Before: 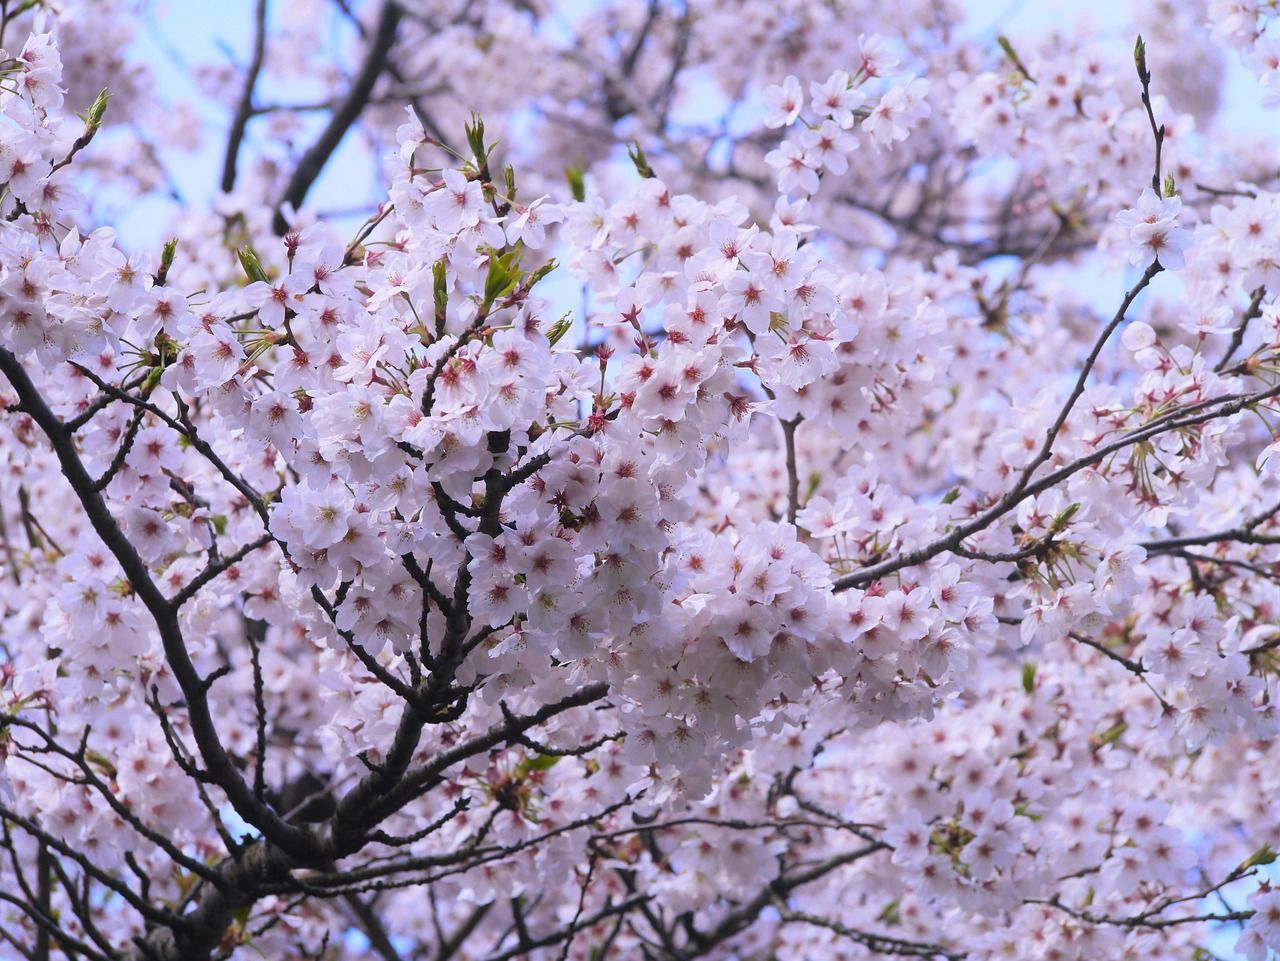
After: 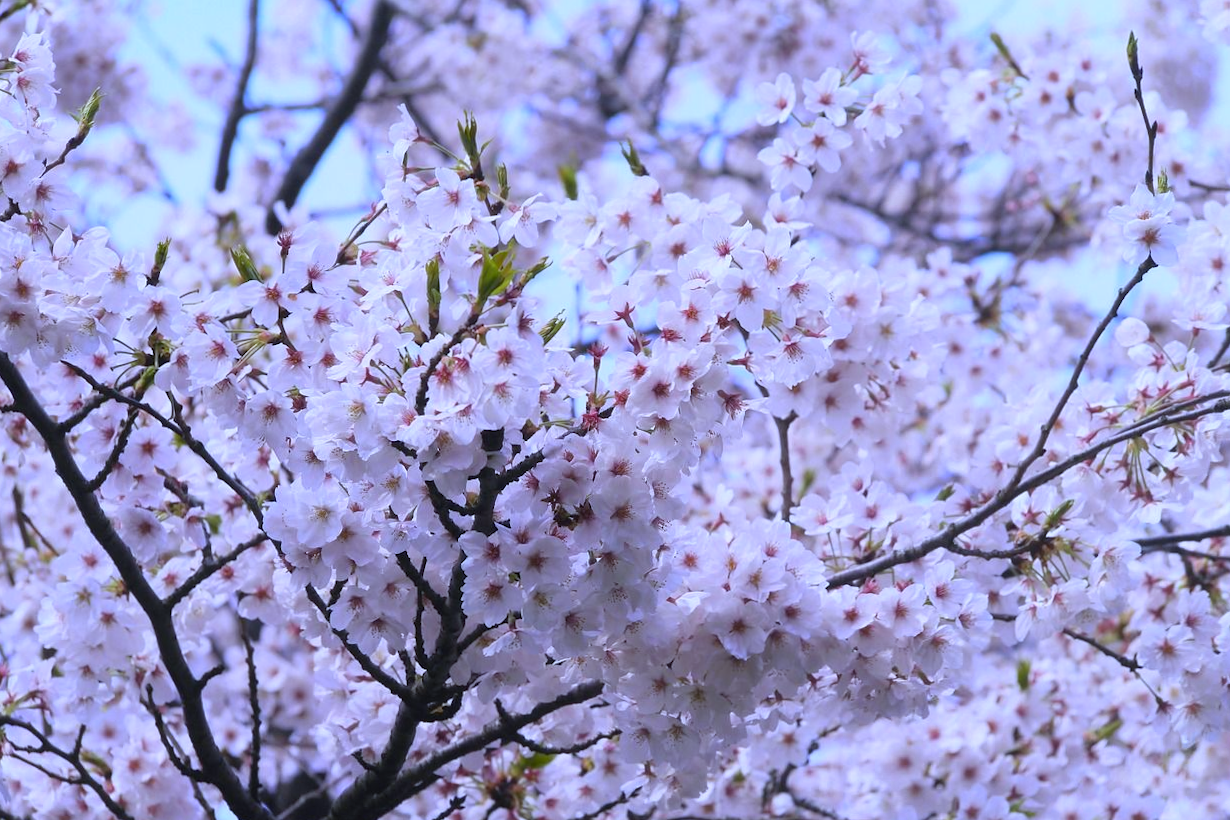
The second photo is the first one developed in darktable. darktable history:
white balance: red 0.926, green 1.003, blue 1.133
crop and rotate: angle 0.2°, left 0.275%, right 3.127%, bottom 14.18%
